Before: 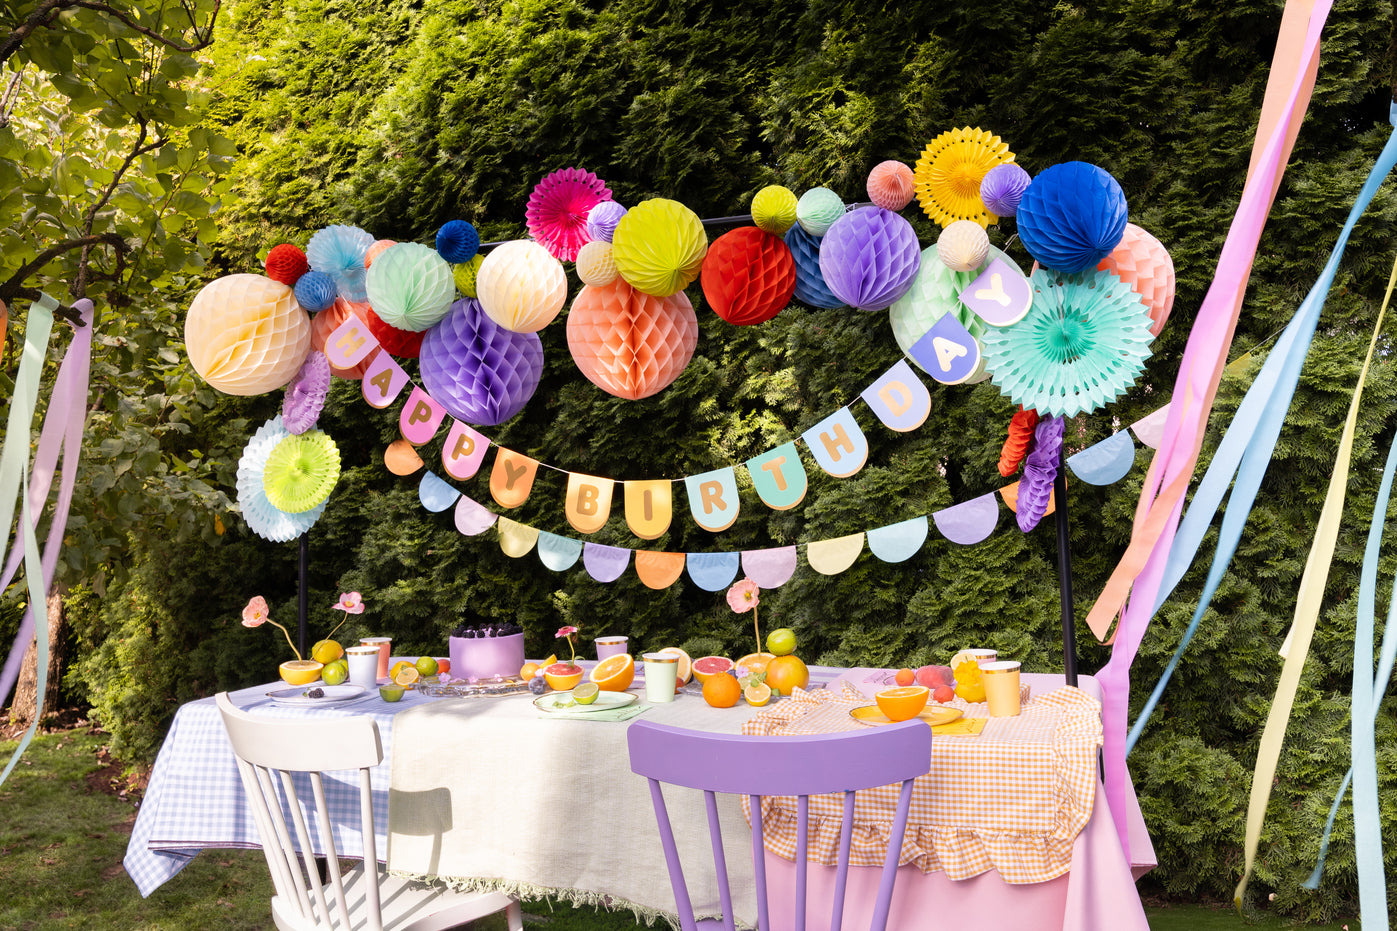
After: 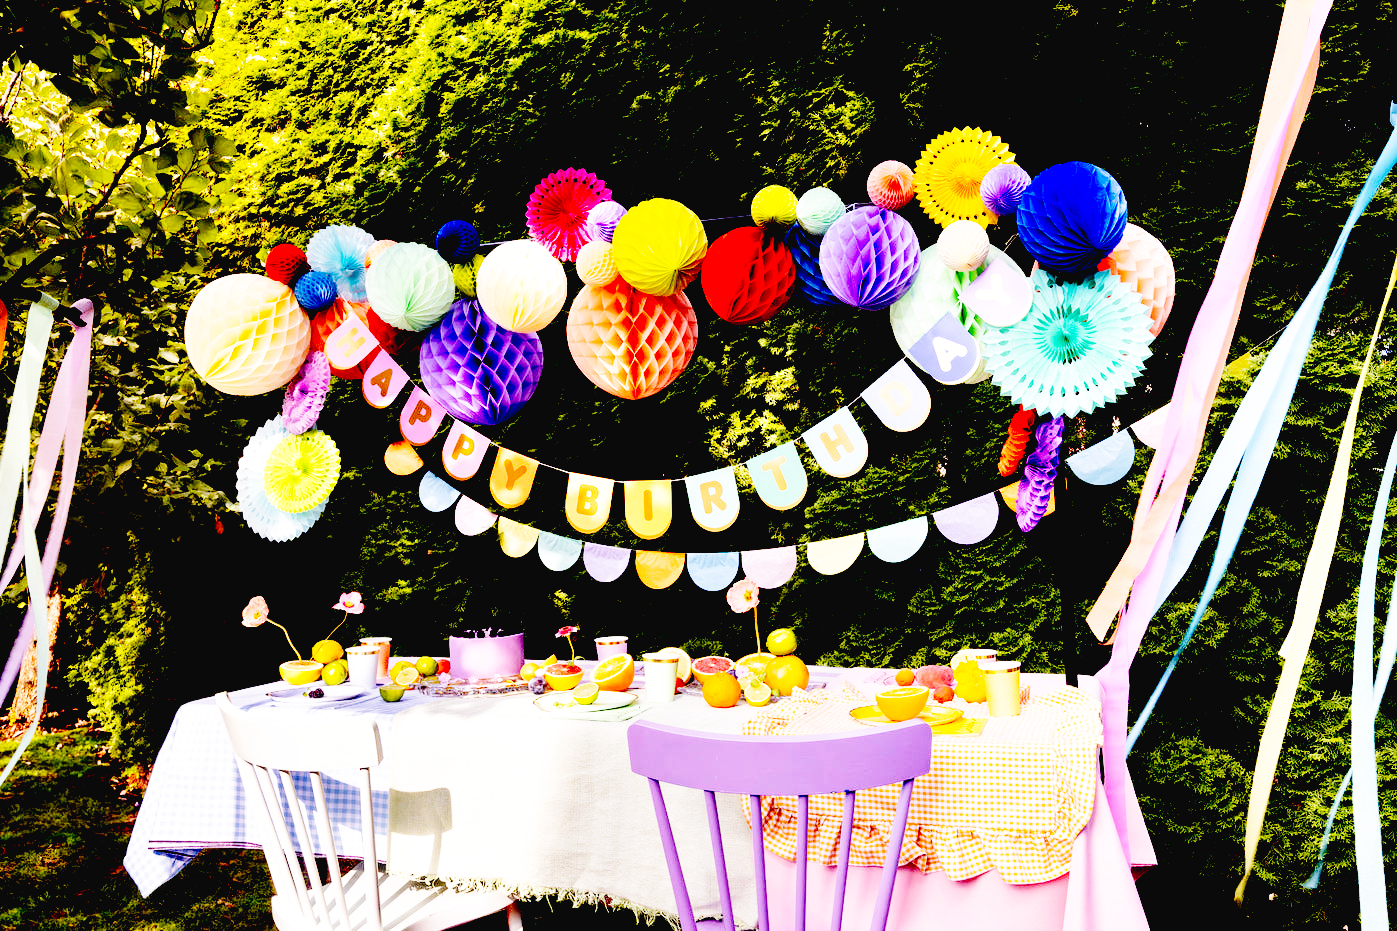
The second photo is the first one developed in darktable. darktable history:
exposure: black level correction 0.099, exposure -0.091 EV, compensate exposure bias true, compensate highlight preservation false
base curve: curves: ch0 [(0, 0.003) (0.001, 0.002) (0.006, 0.004) (0.02, 0.022) (0.048, 0.086) (0.094, 0.234) (0.162, 0.431) (0.258, 0.629) (0.385, 0.8) (0.548, 0.918) (0.751, 0.988) (1, 1)], preserve colors none
